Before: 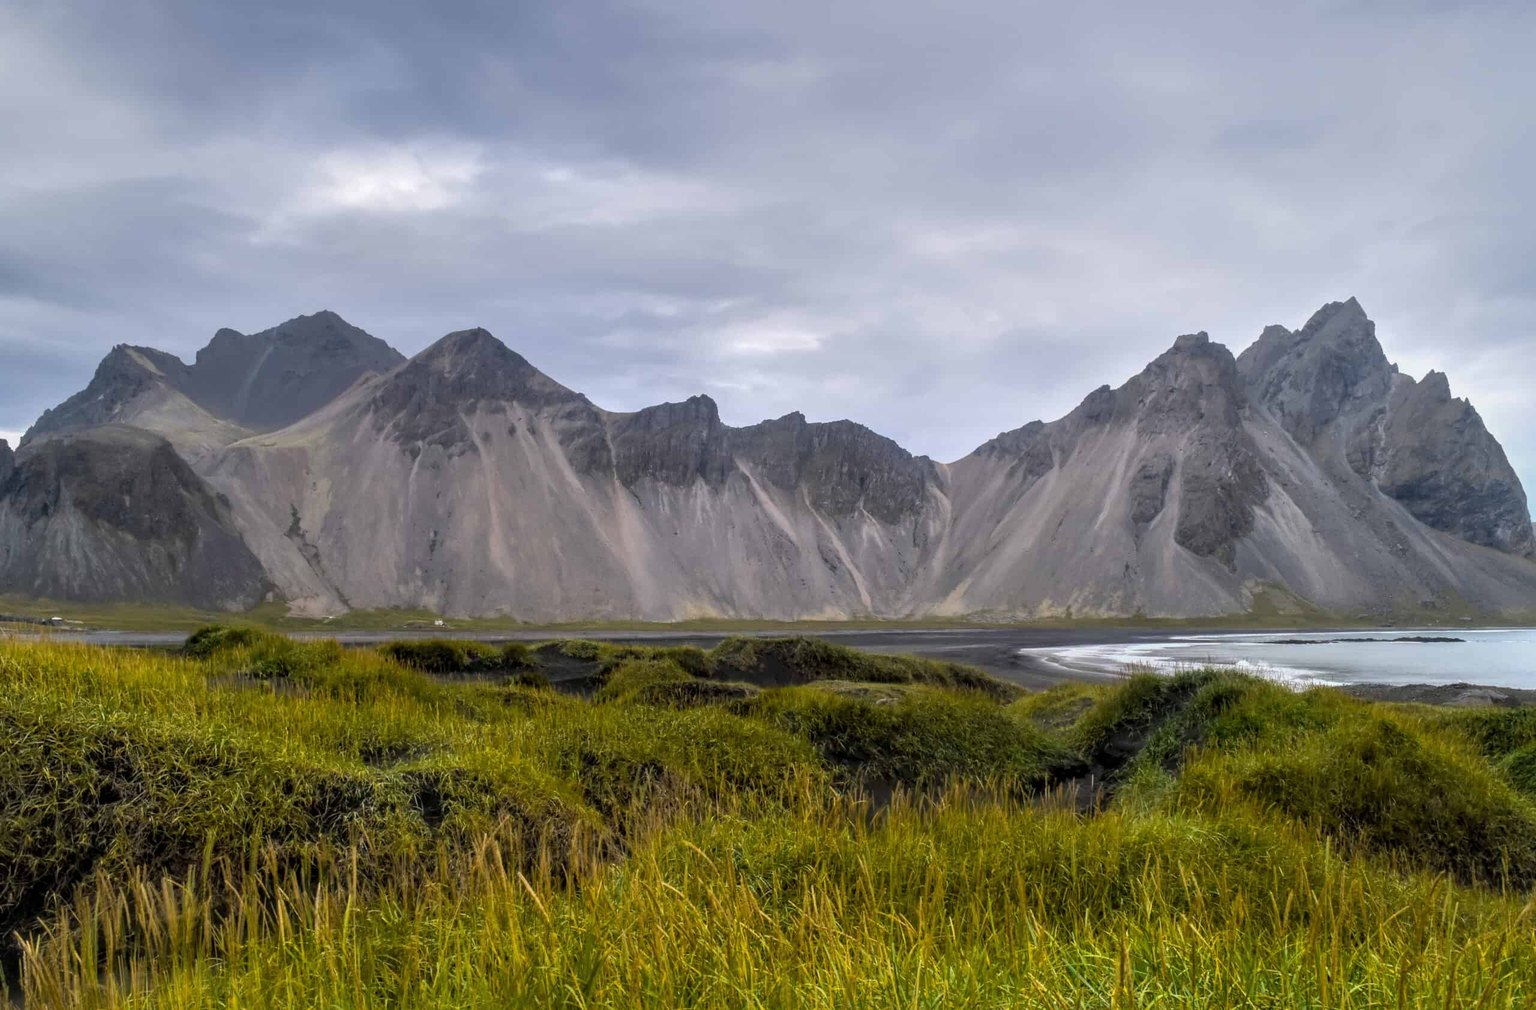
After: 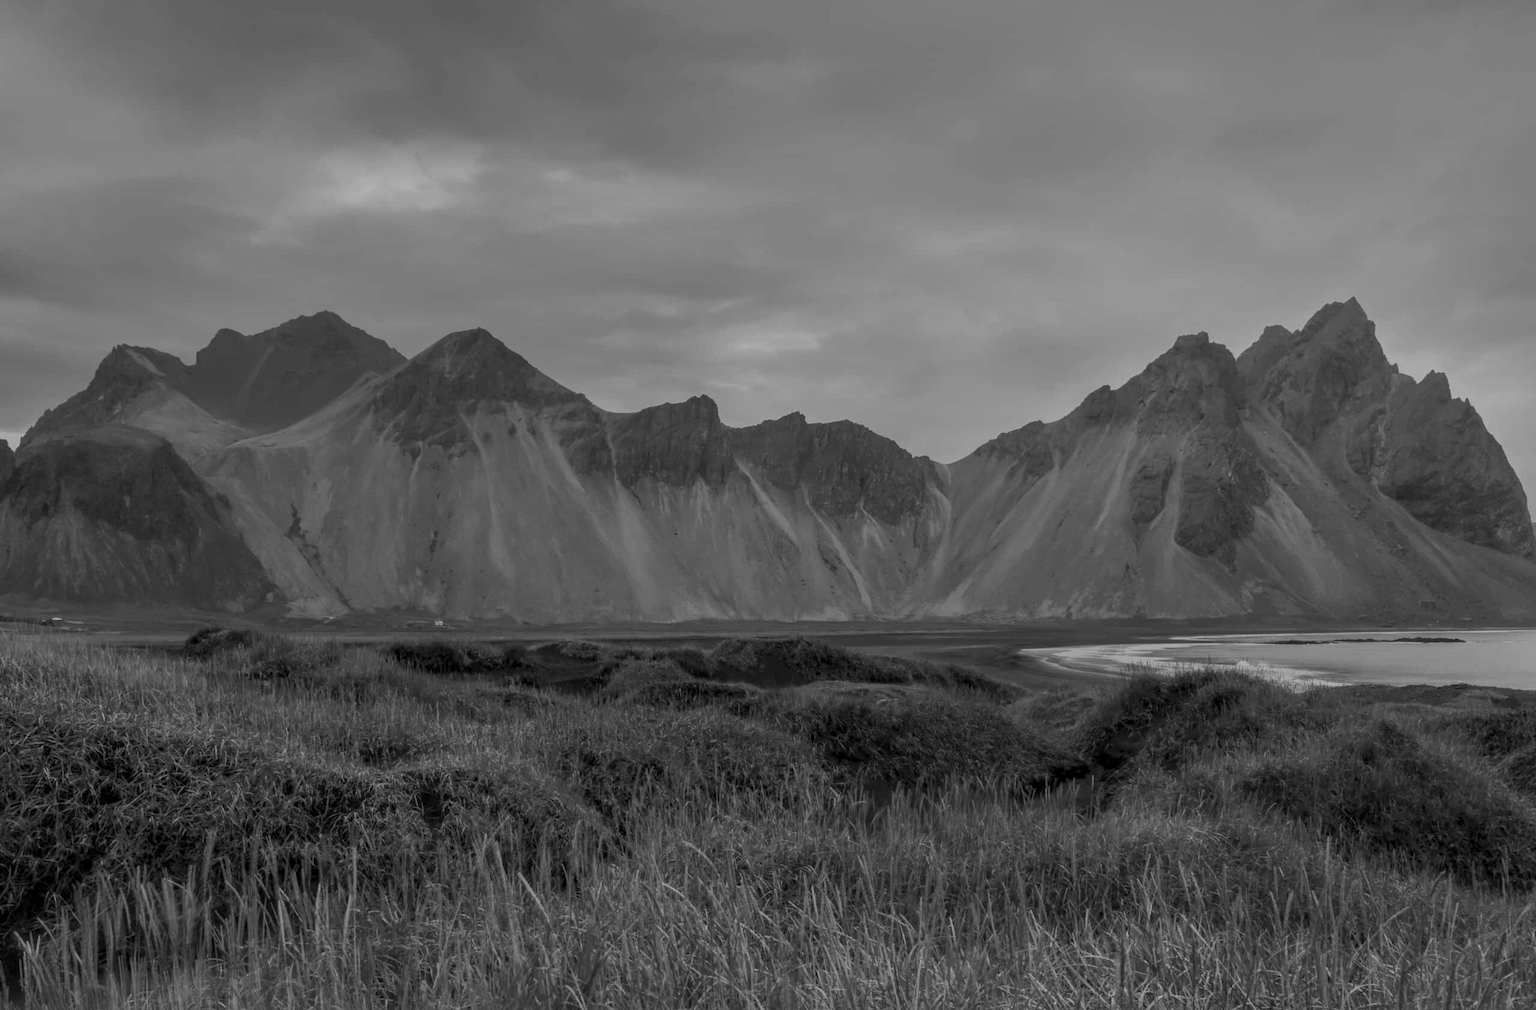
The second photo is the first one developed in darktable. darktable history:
base curve: curves: ch0 [(0, 0) (0.297, 0.298) (1, 1)], preserve colors none
monochrome: a -6.99, b 35.61, size 1.4
color balance rgb: shadows lift › chroma 1%, shadows lift › hue 113°, highlights gain › chroma 0.2%, highlights gain › hue 333°, perceptual saturation grading › global saturation 20%, perceptual saturation grading › highlights -50%, perceptual saturation grading › shadows 25%, contrast -30%
contrast brightness saturation: brightness -0.2, saturation 0.08
